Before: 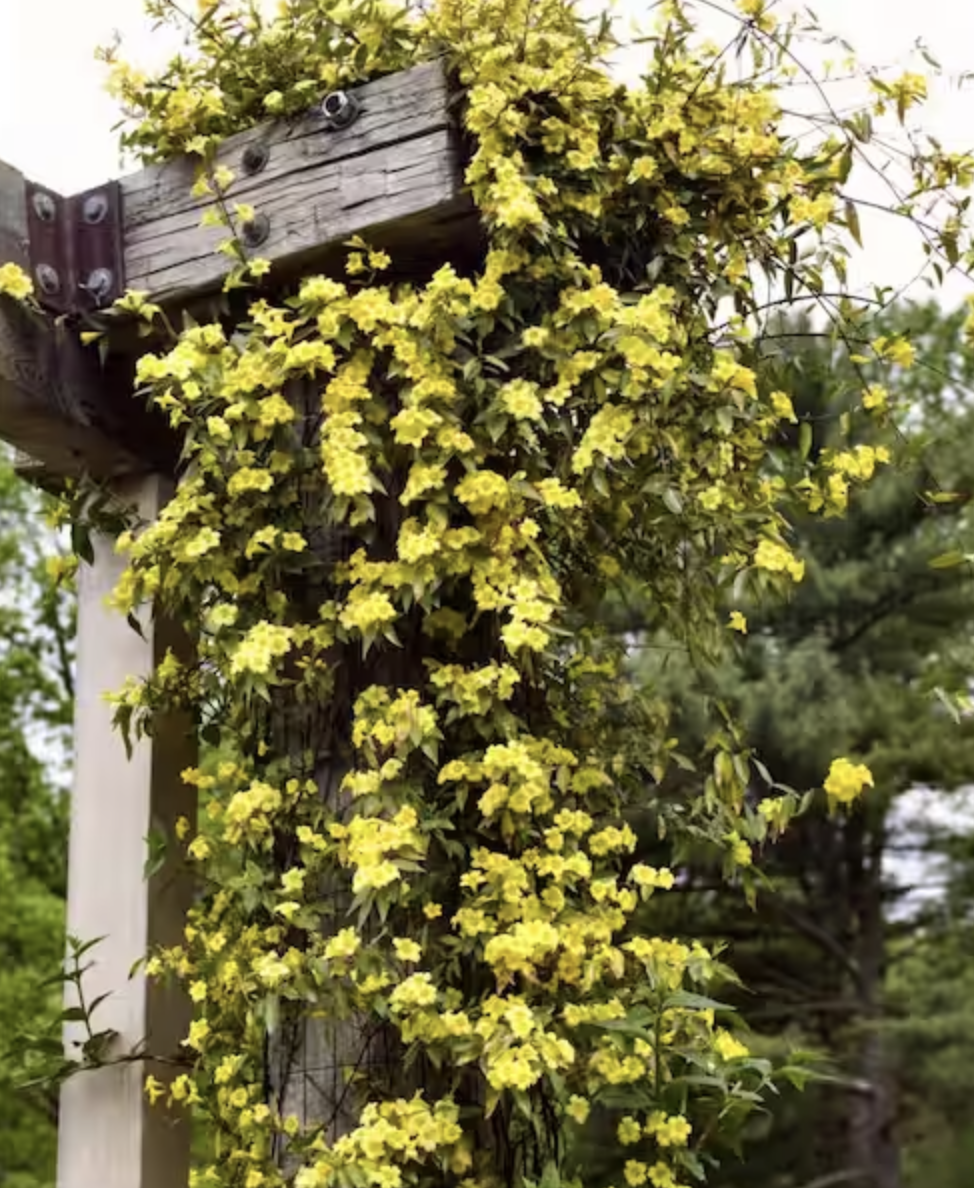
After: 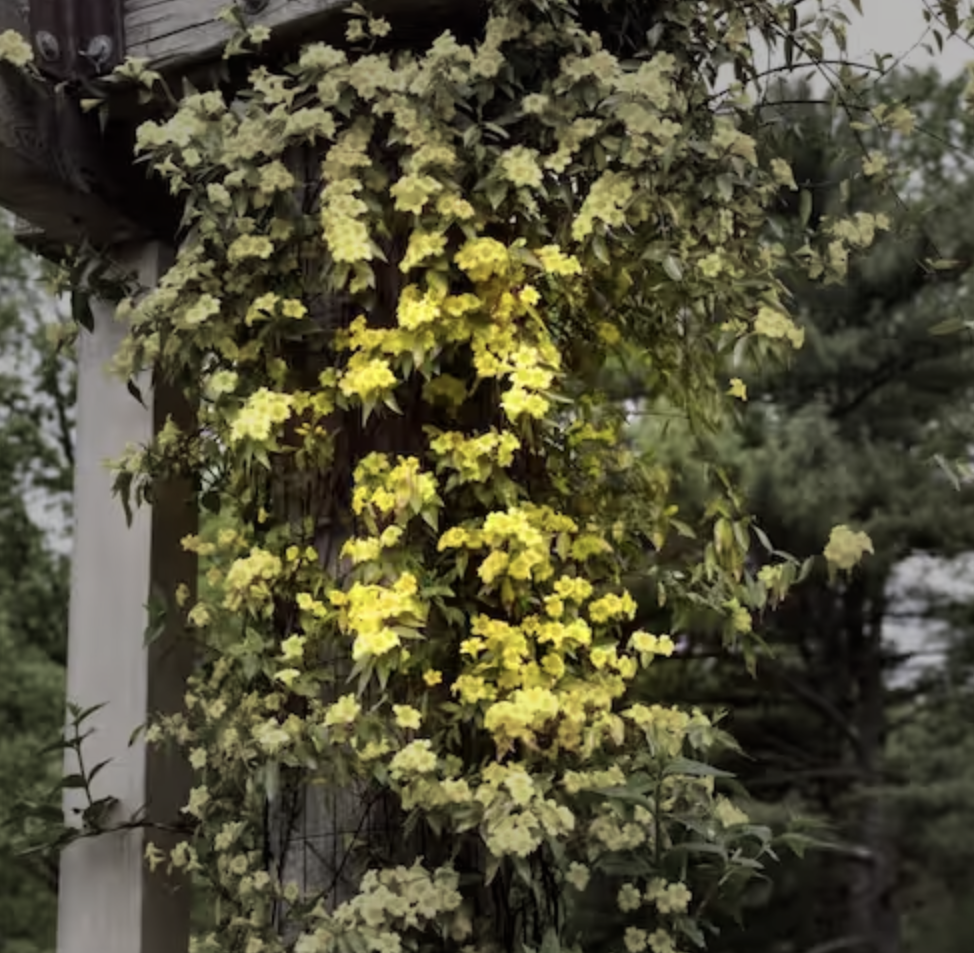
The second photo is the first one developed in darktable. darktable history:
vignetting: fall-off start 39.36%, fall-off radius 40.77%
exposure: exposure -0.019 EV, compensate highlight preservation false
crop and rotate: top 19.723%
